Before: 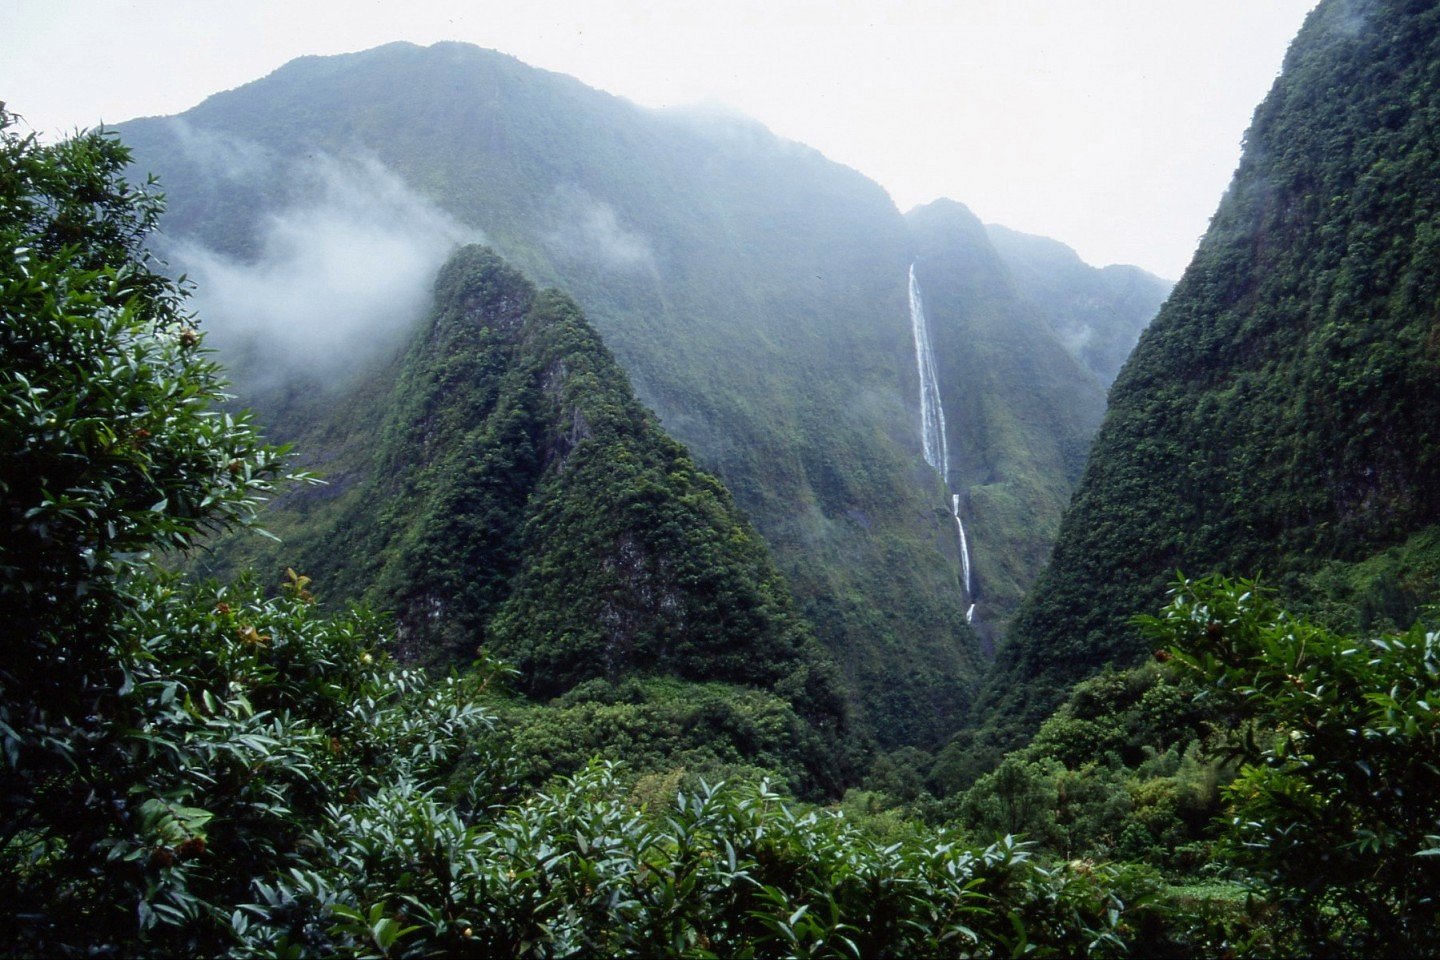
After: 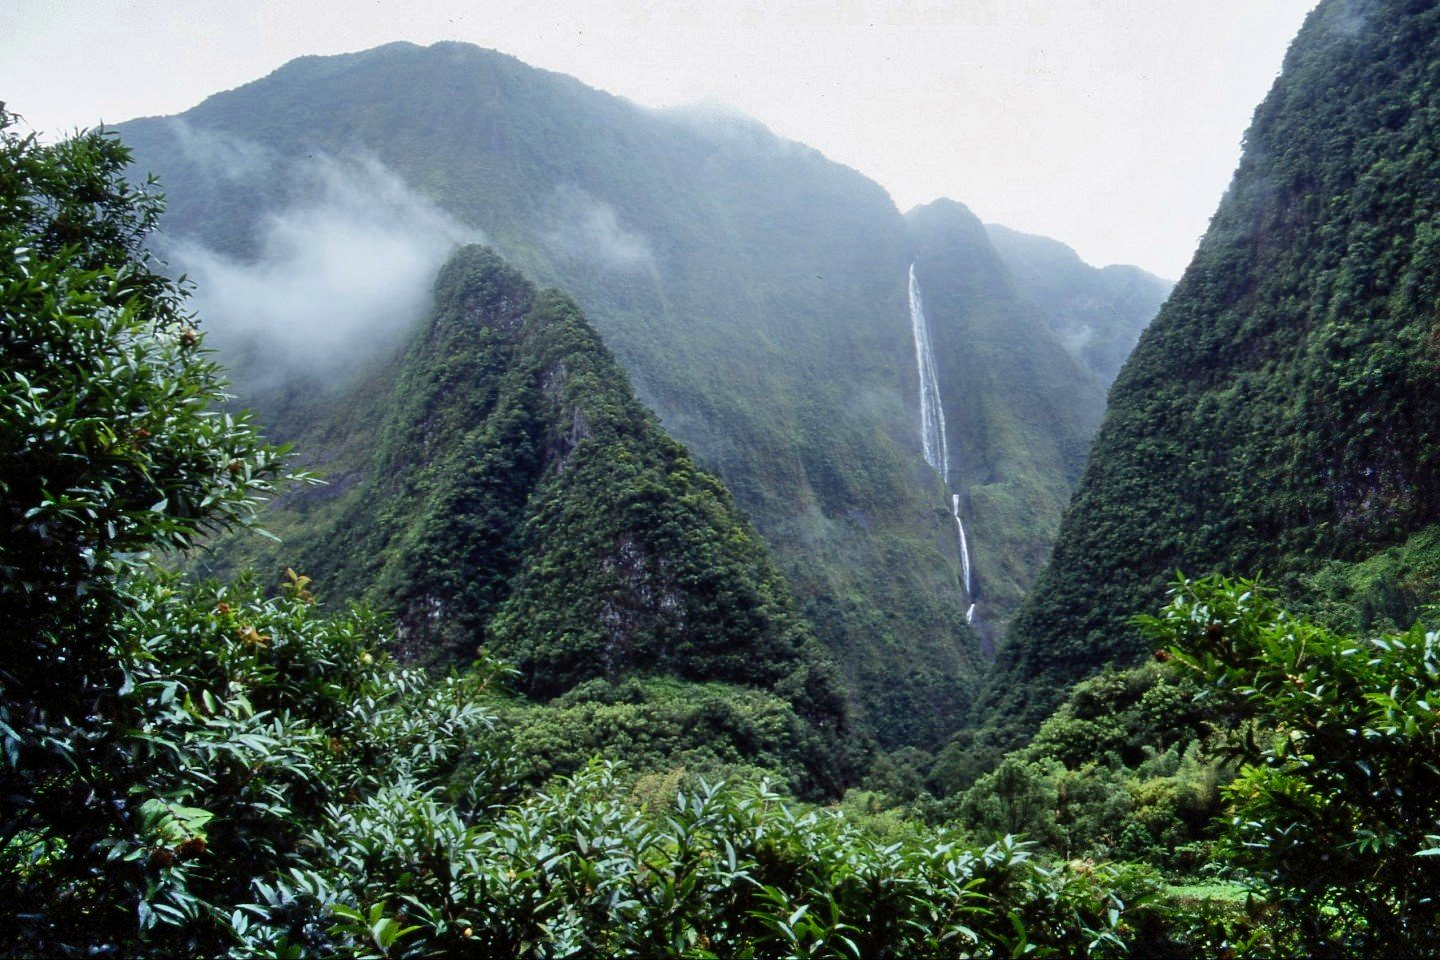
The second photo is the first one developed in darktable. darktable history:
exposure: black level correction 0.001, compensate highlight preservation false
shadows and highlights: low approximation 0.01, soften with gaussian
